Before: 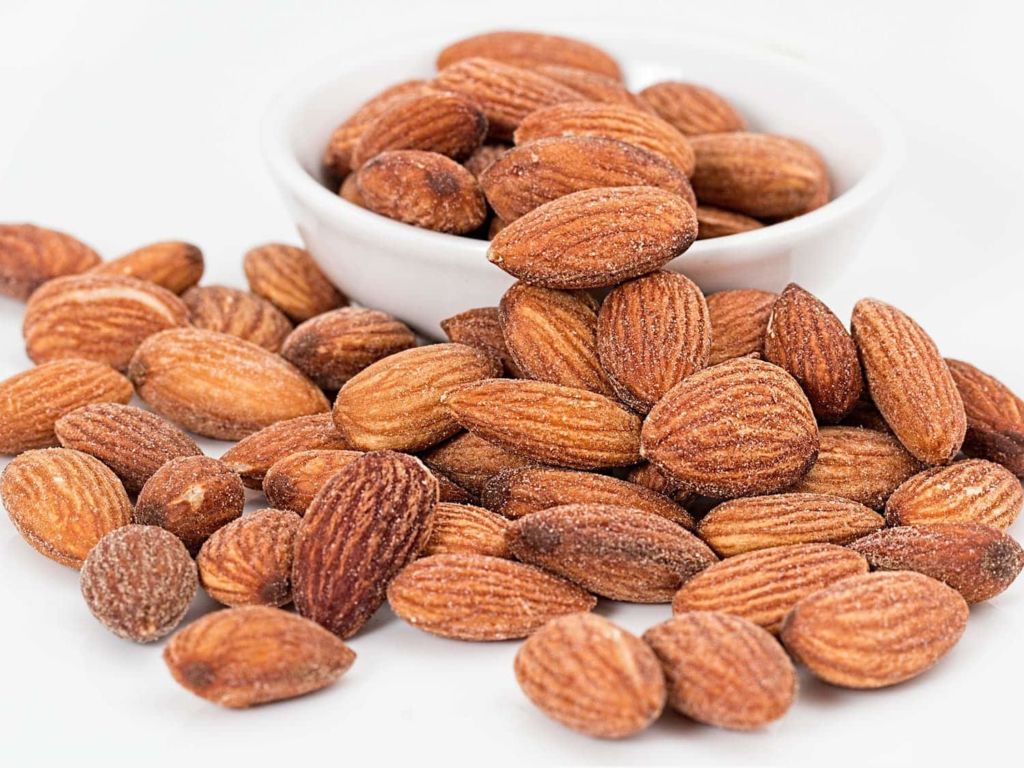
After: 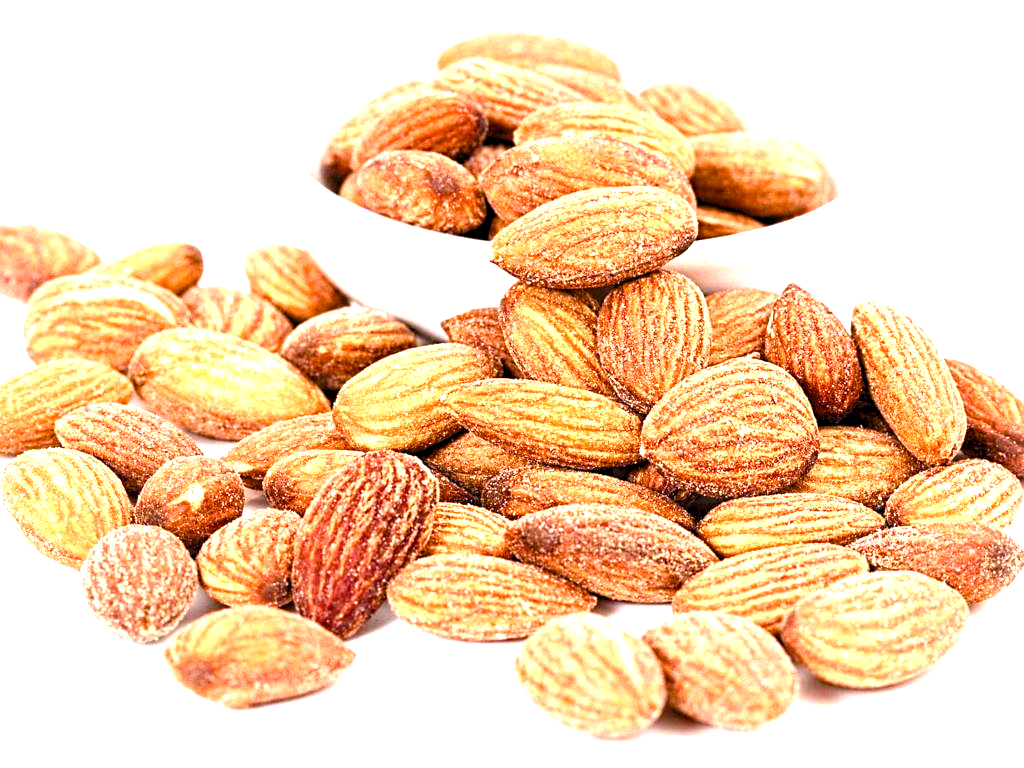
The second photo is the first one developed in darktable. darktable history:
exposure: black level correction 0, exposure 1.2 EV, compensate exposure bias true, compensate highlight preservation false
levels: levels [0.055, 0.477, 0.9]
color balance rgb: highlights gain › chroma 1.66%, highlights gain › hue 57.13°, perceptual saturation grading › global saturation 25.969%, perceptual saturation grading › highlights -28.9%, perceptual saturation grading › mid-tones 15.348%, perceptual saturation grading › shadows 34.342%, contrast 4.916%
